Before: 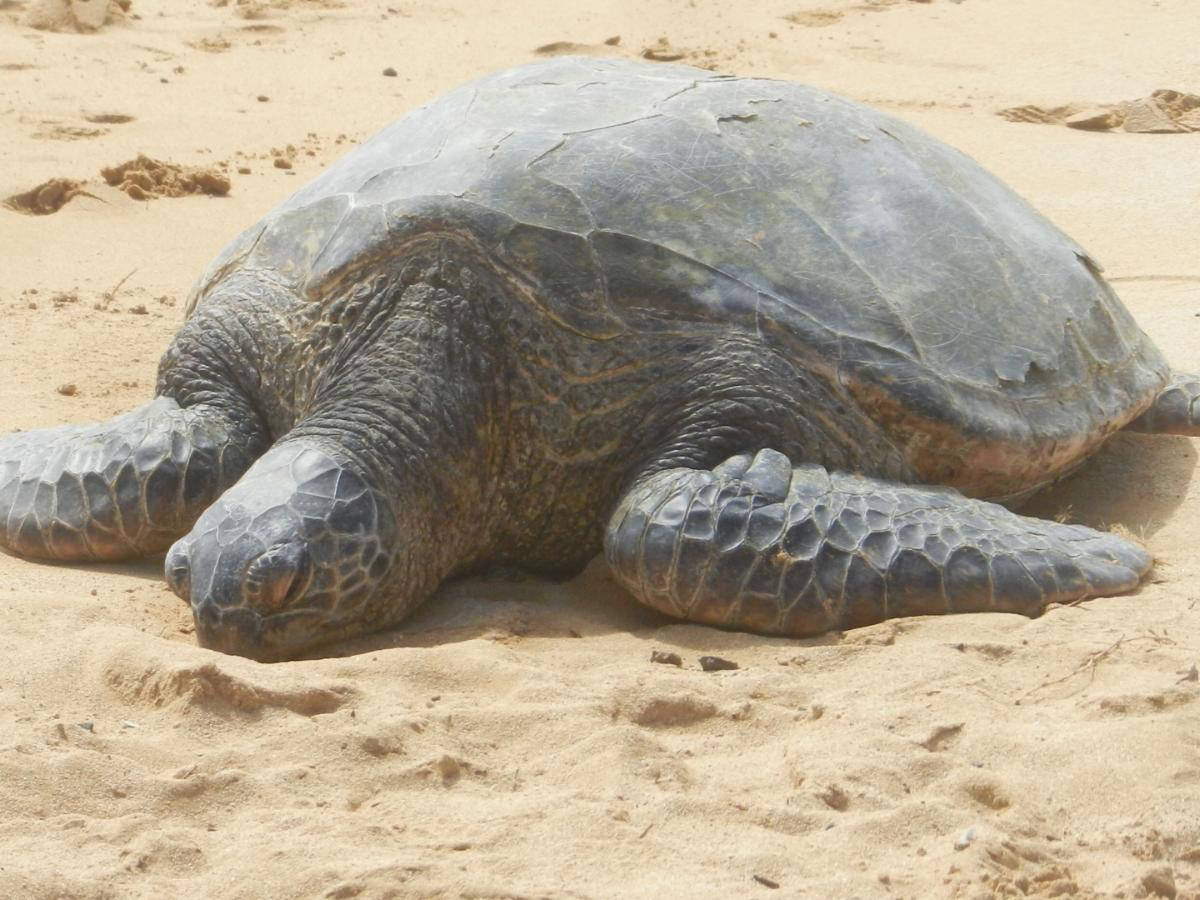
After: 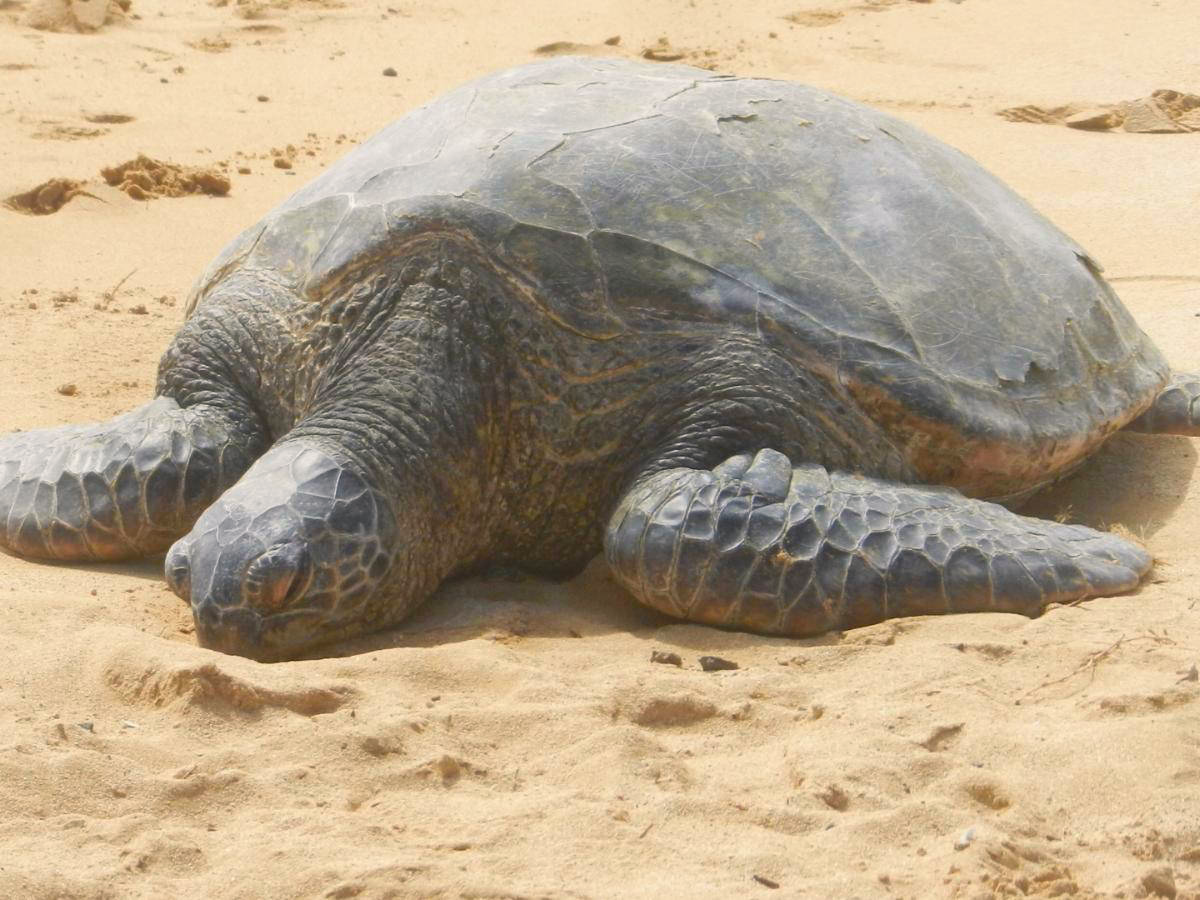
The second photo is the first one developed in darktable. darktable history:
color balance rgb: highlights gain › chroma 1.054%, highlights gain › hue 60.24°, perceptual saturation grading › global saturation 17.652%
